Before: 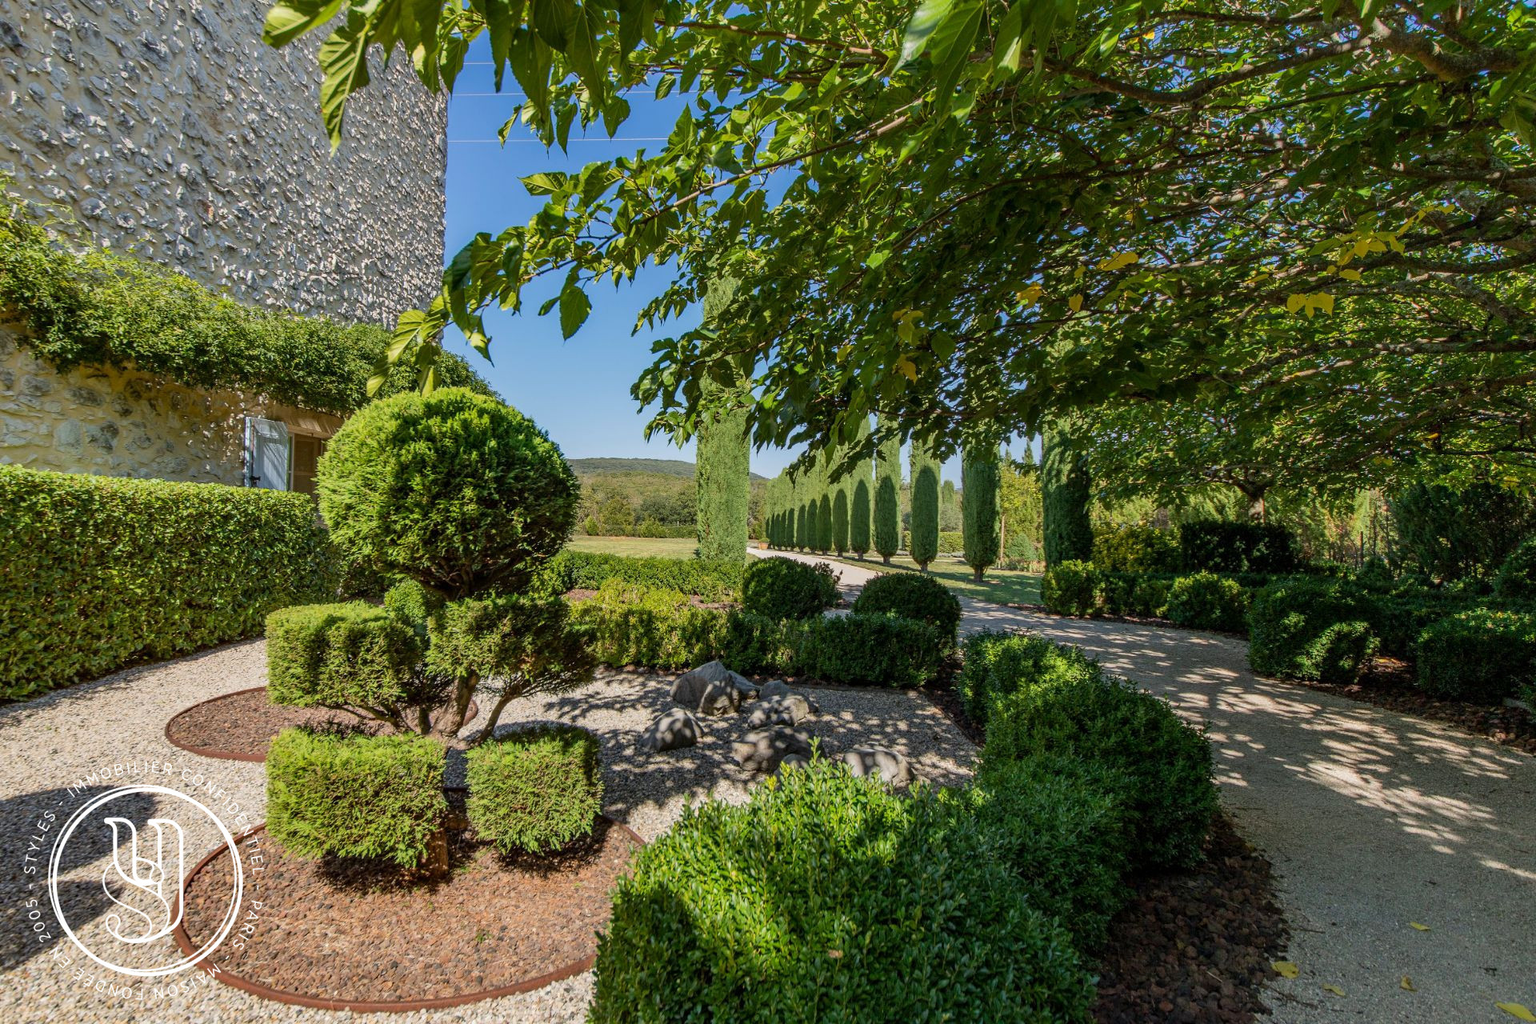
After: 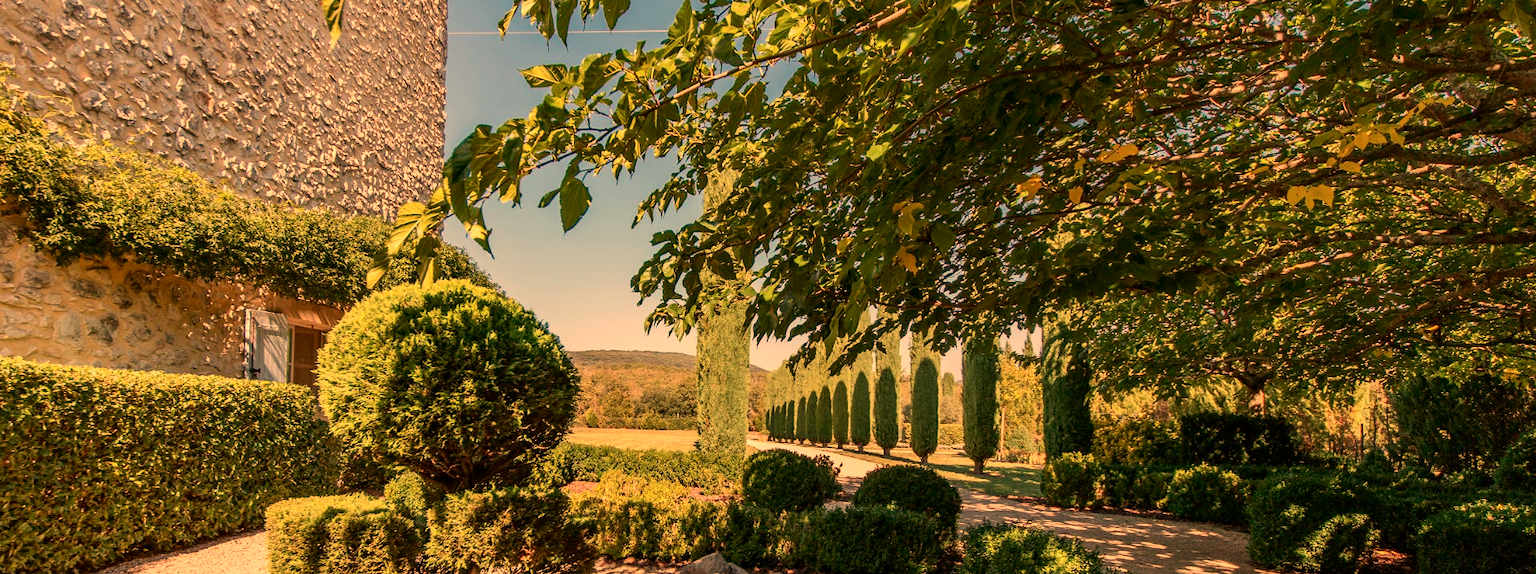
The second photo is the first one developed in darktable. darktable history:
white balance: red 1.467, blue 0.684
levels: levels [0, 0.499, 1]
contrast brightness saturation: contrast 0.14
crop and rotate: top 10.605%, bottom 33.274%
